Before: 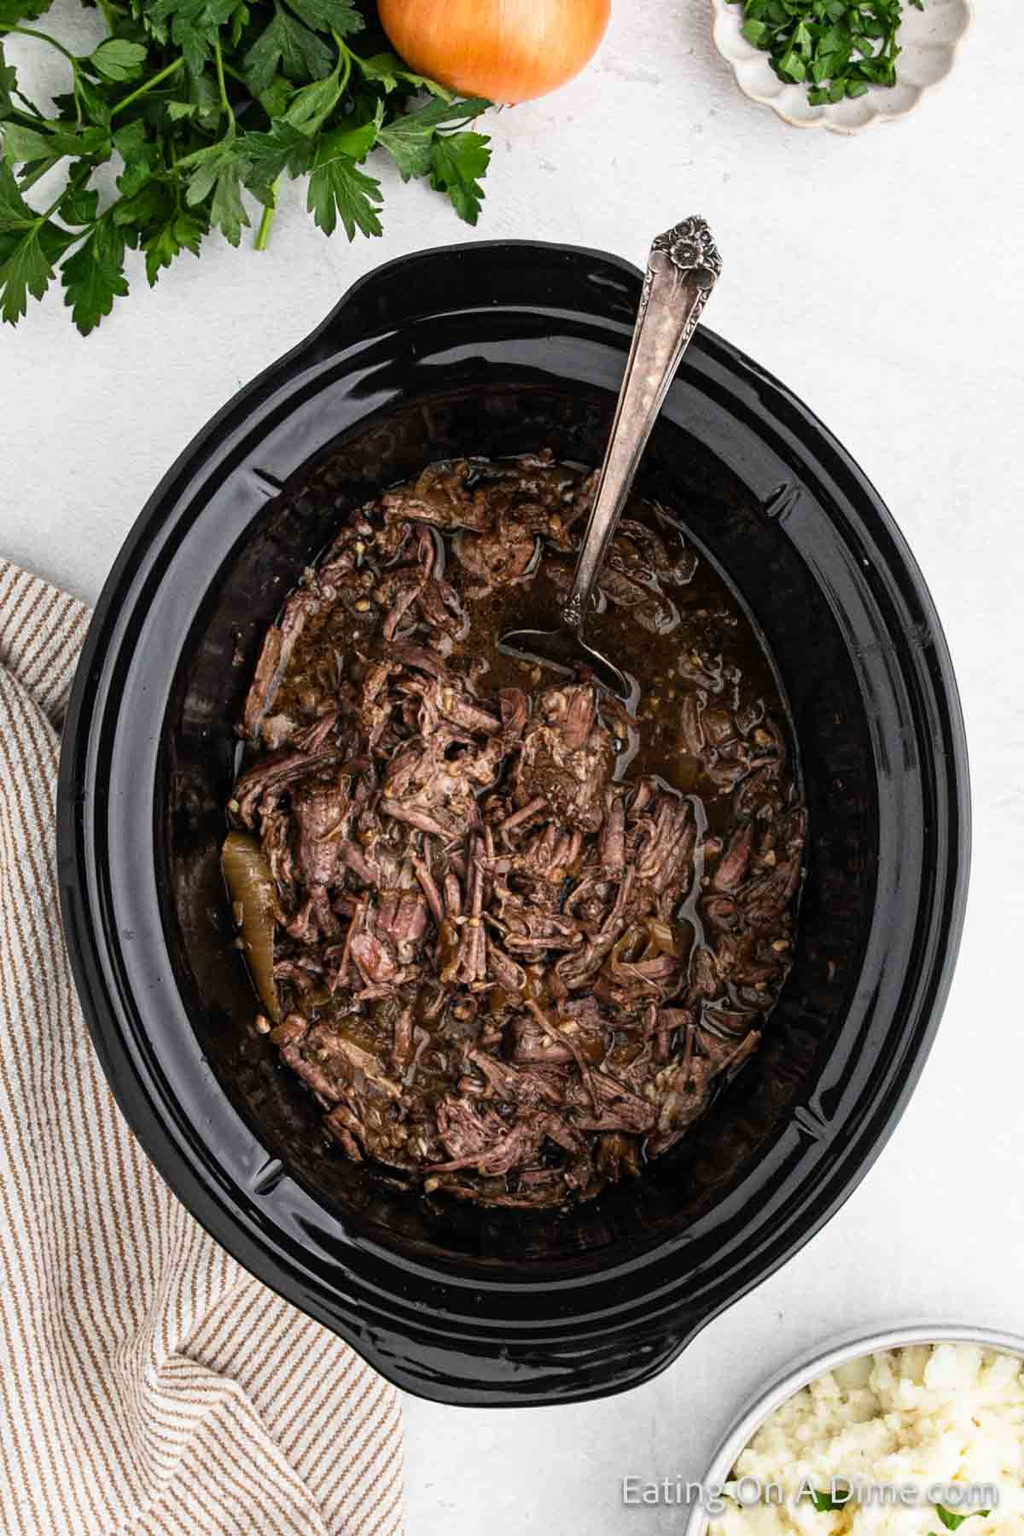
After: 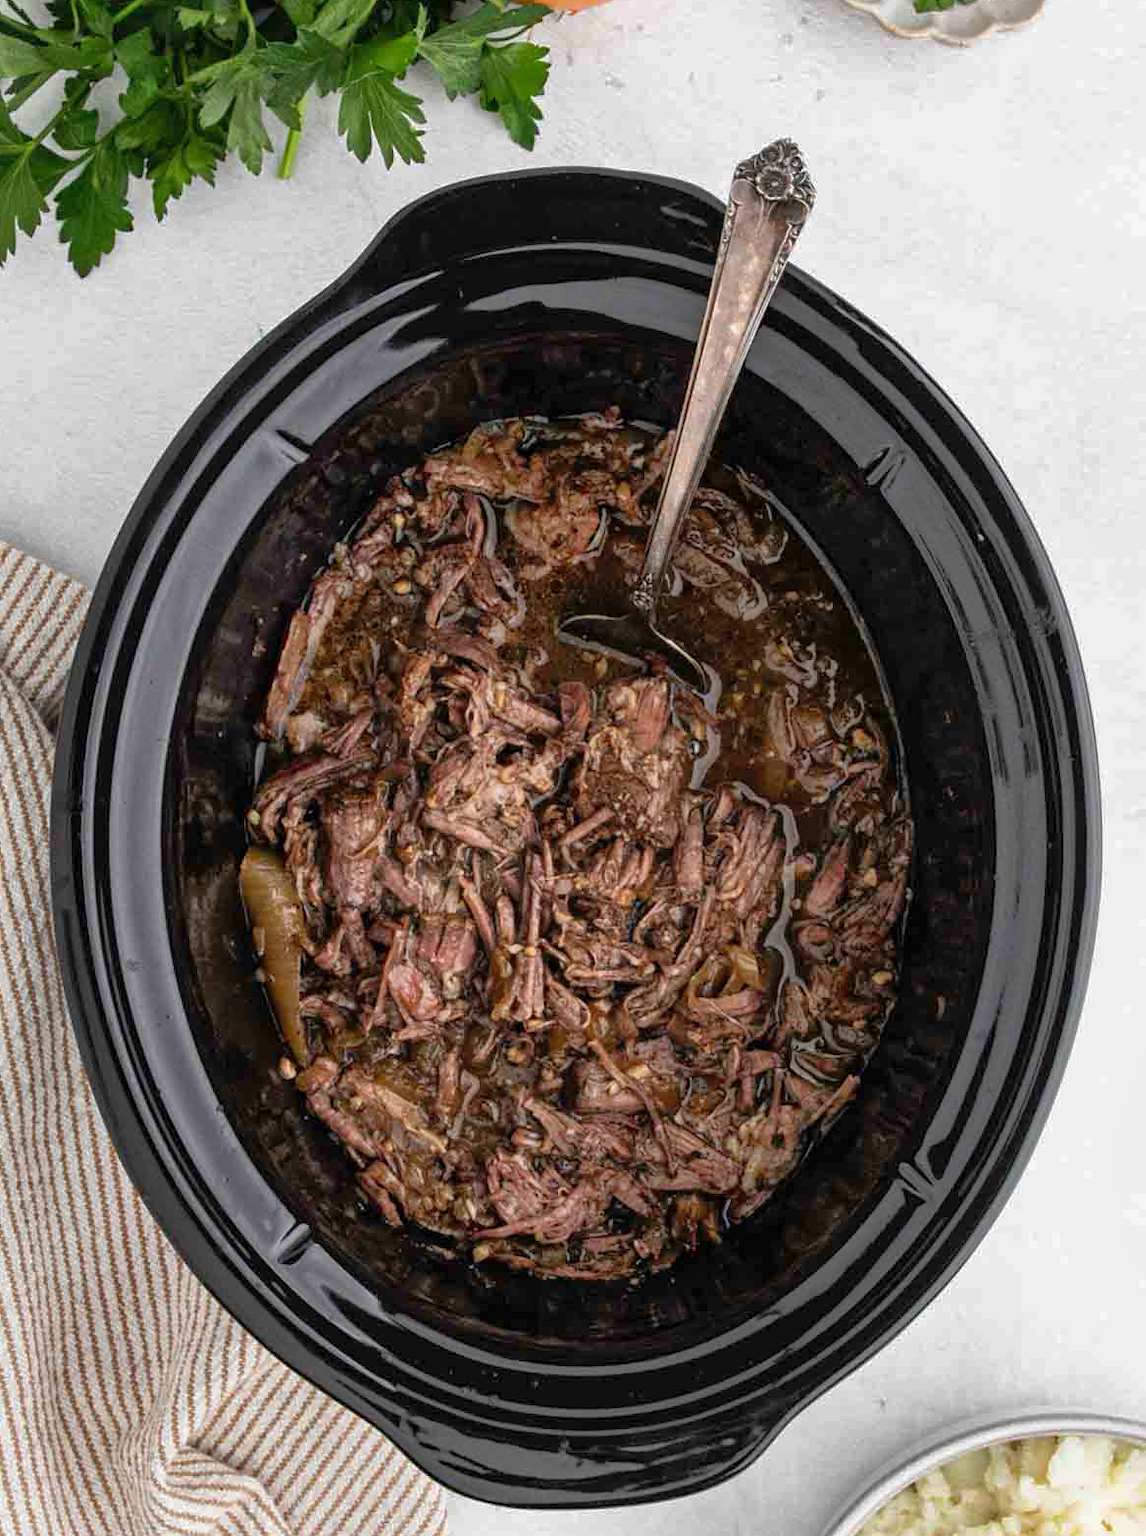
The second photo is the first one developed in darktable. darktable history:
shadows and highlights: on, module defaults
crop: left 1.292%, top 6.188%, right 1.268%, bottom 6.793%
